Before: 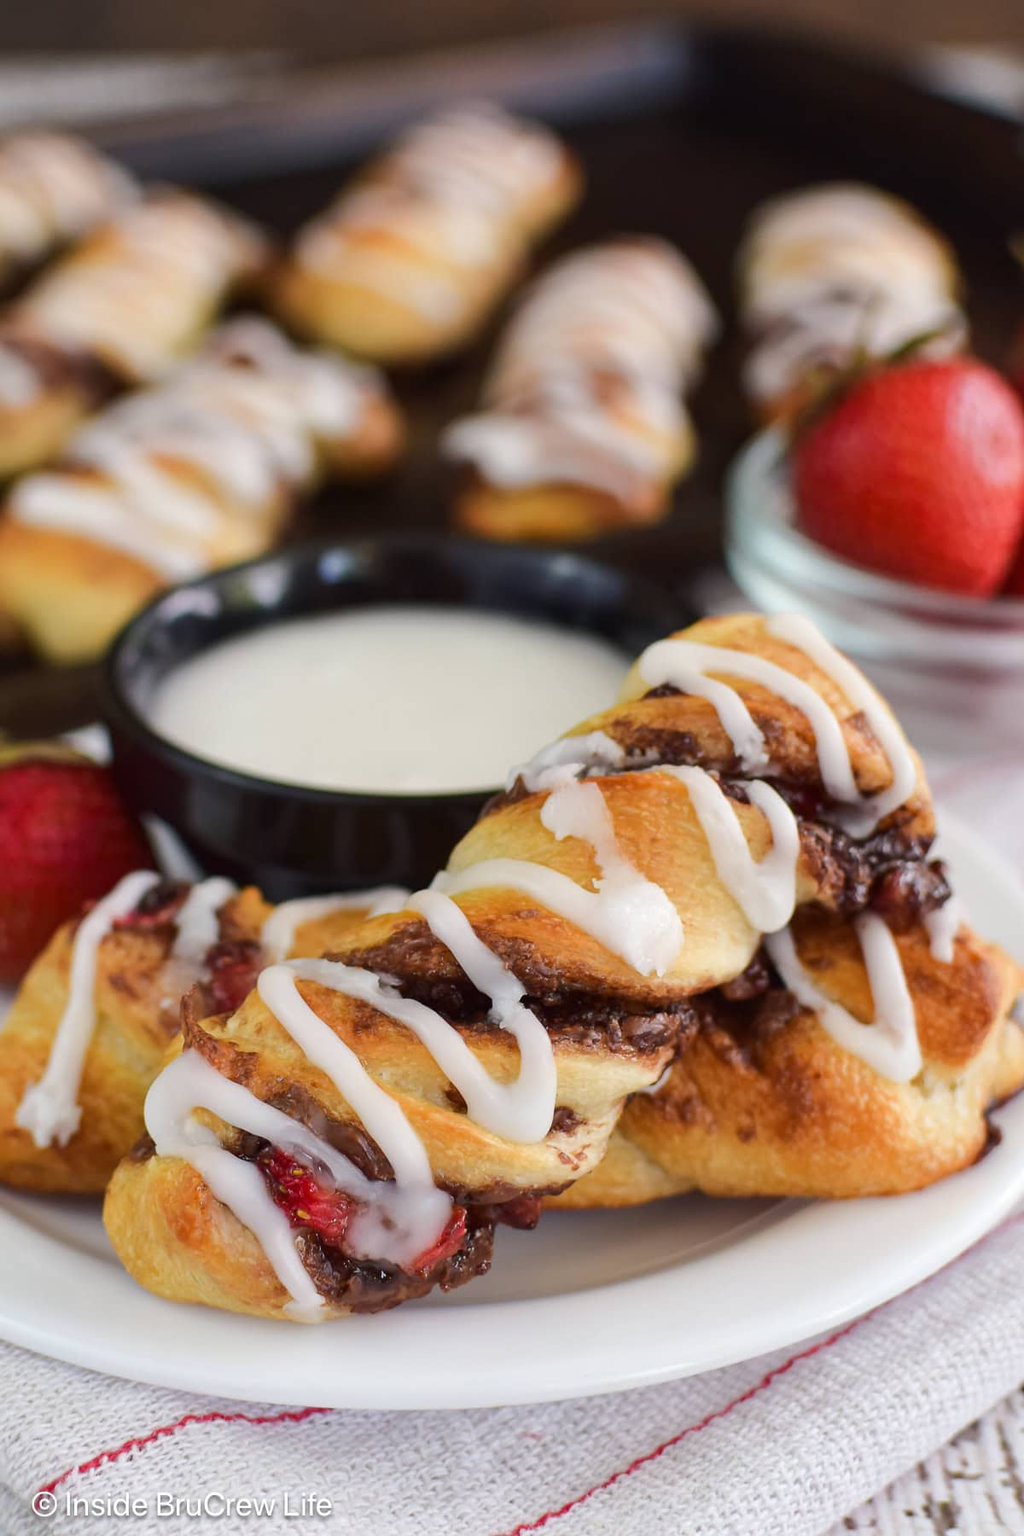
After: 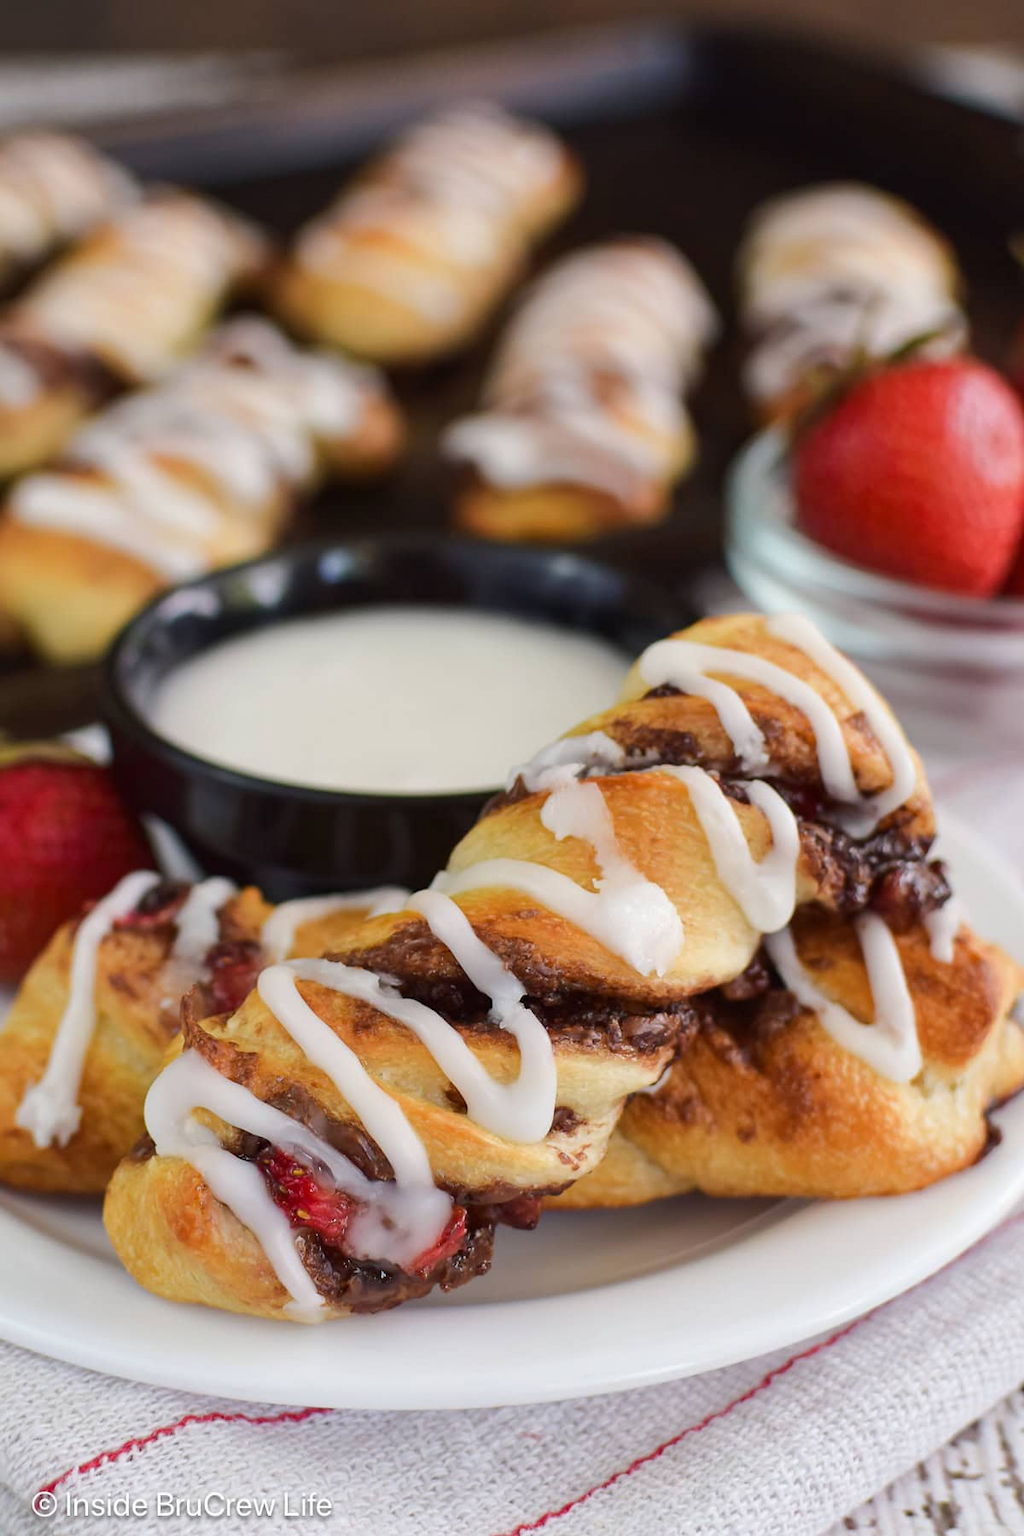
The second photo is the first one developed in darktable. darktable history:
exposure: exposure -0.049 EV, compensate highlight preservation false
